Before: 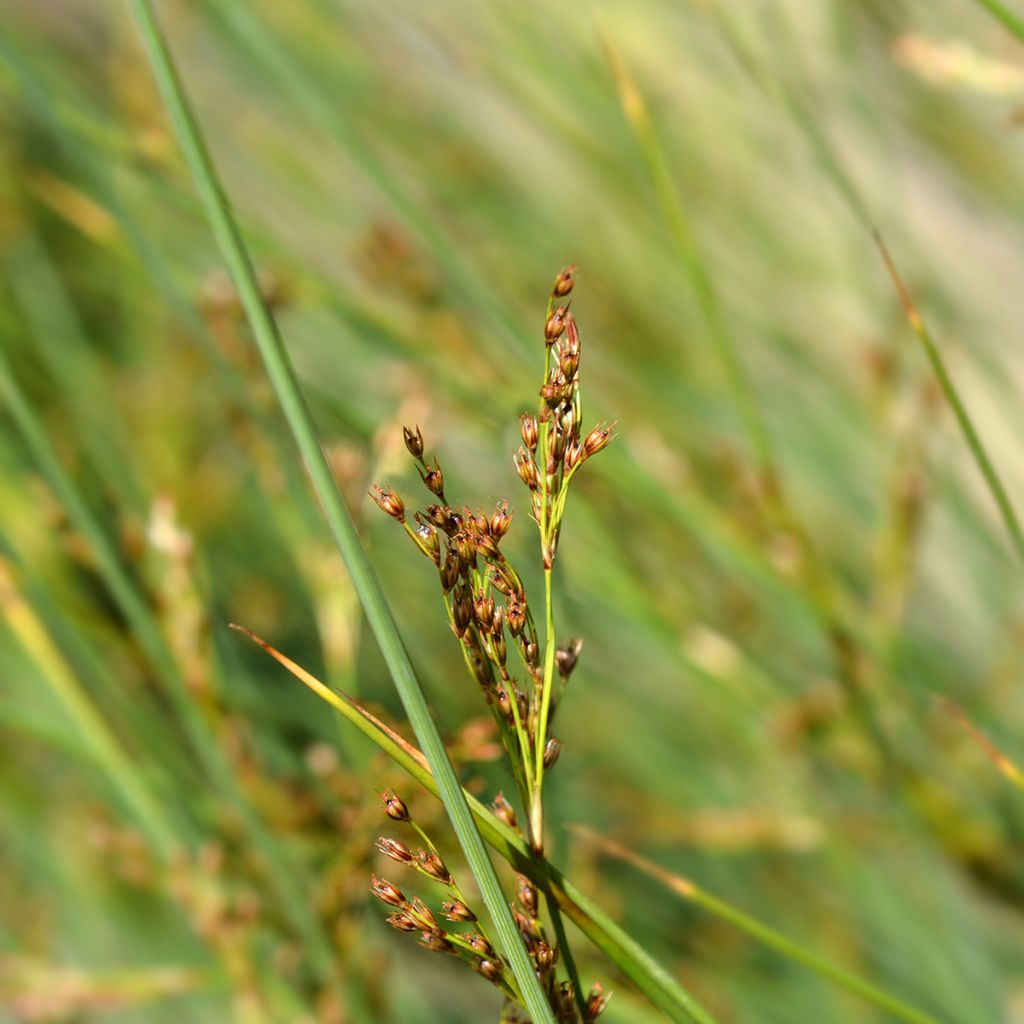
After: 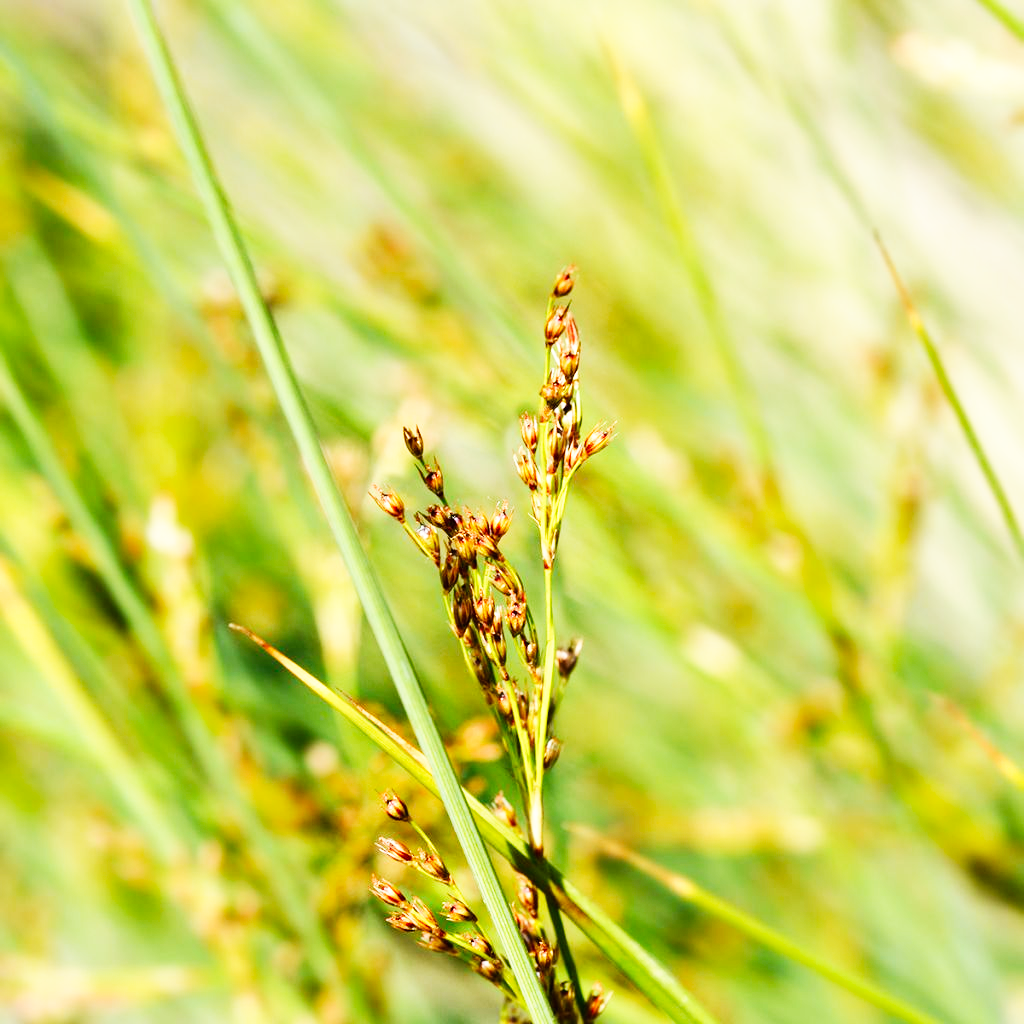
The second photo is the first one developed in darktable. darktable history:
base curve: curves: ch0 [(0, 0) (0.007, 0.004) (0.027, 0.03) (0.046, 0.07) (0.207, 0.54) (0.442, 0.872) (0.673, 0.972) (1, 1)], preserve colors none
tone equalizer: -8 EV -1.84 EV, -7 EV -1.16 EV, -6 EV -1.62 EV, smoothing diameter 25%, edges refinement/feathering 10, preserve details guided filter
